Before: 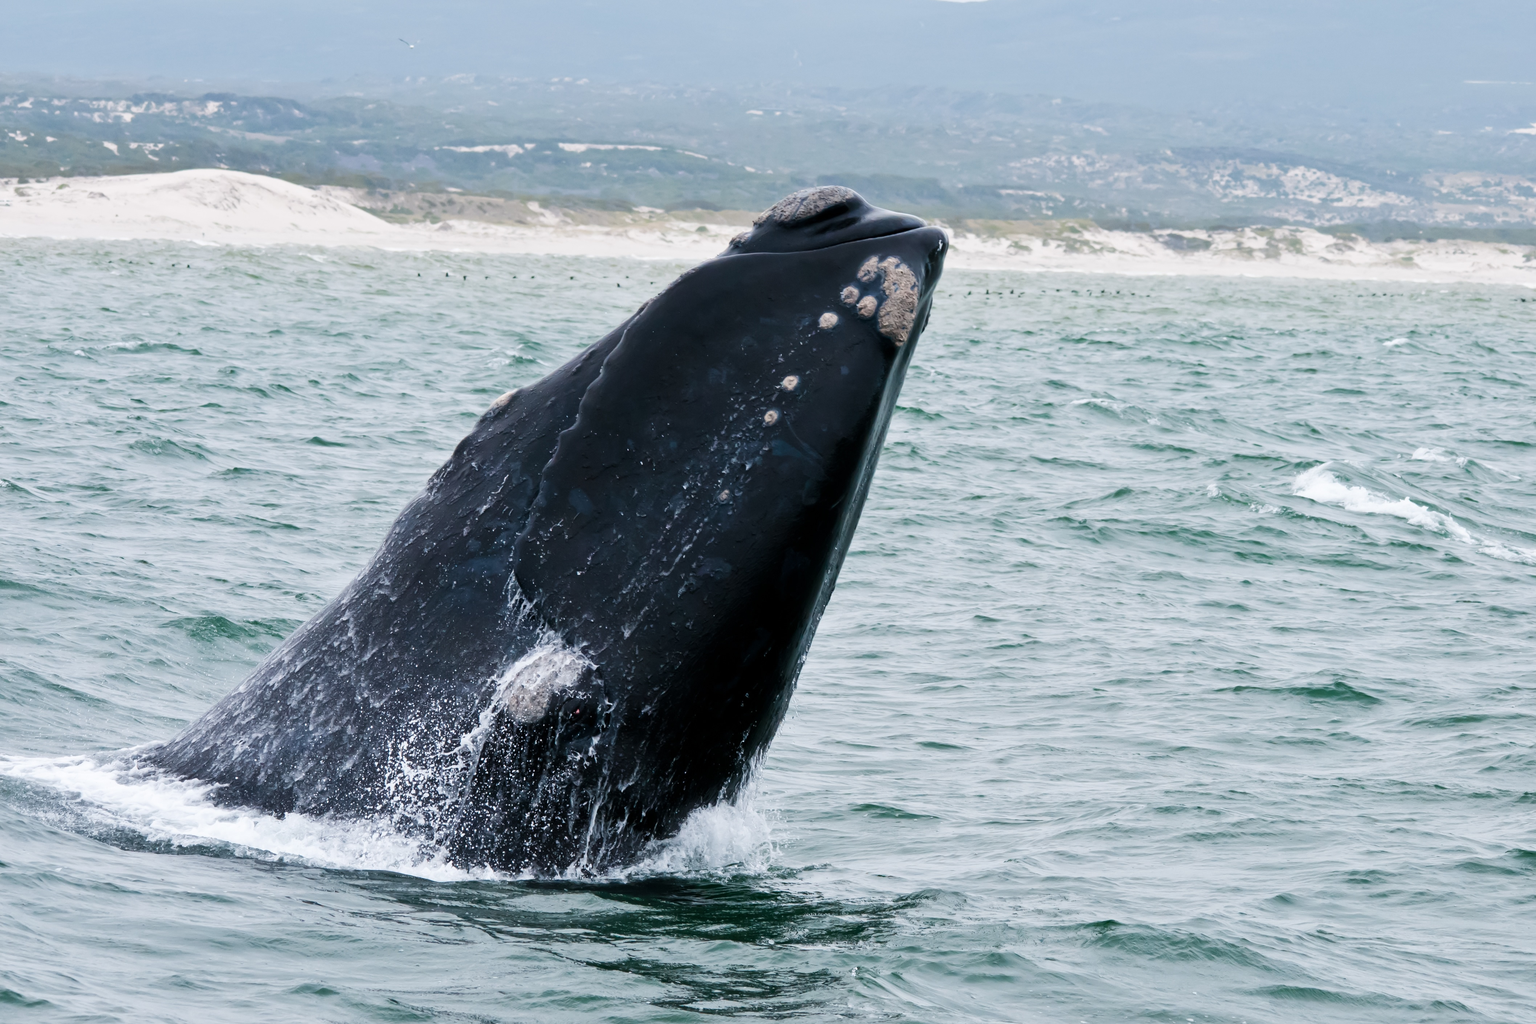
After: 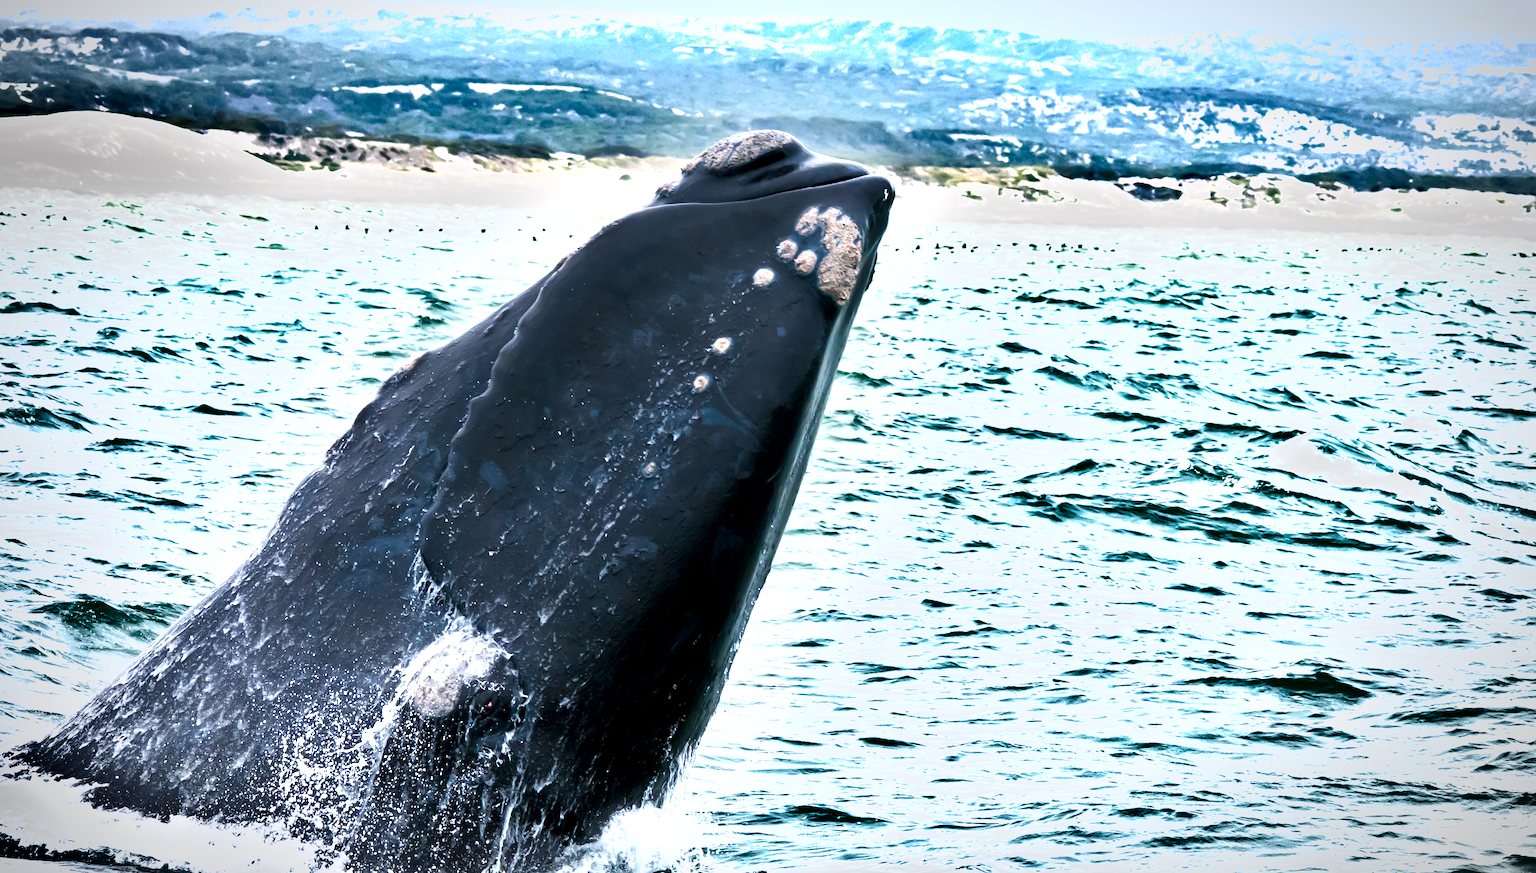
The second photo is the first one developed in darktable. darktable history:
exposure: black level correction 0.001, exposure 1.045 EV, compensate highlight preservation false
crop: left 8.446%, top 6.588%, bottom 15.34%
contrast brightness saturation: contrast 0.038, saturation 0.155
shadows and highlights: shadows 24.41, highlights -76.59, soften with gaussian
vignetting: fall-off start 78.98%, center (-0.01, 0), width/height ratio 1.326
